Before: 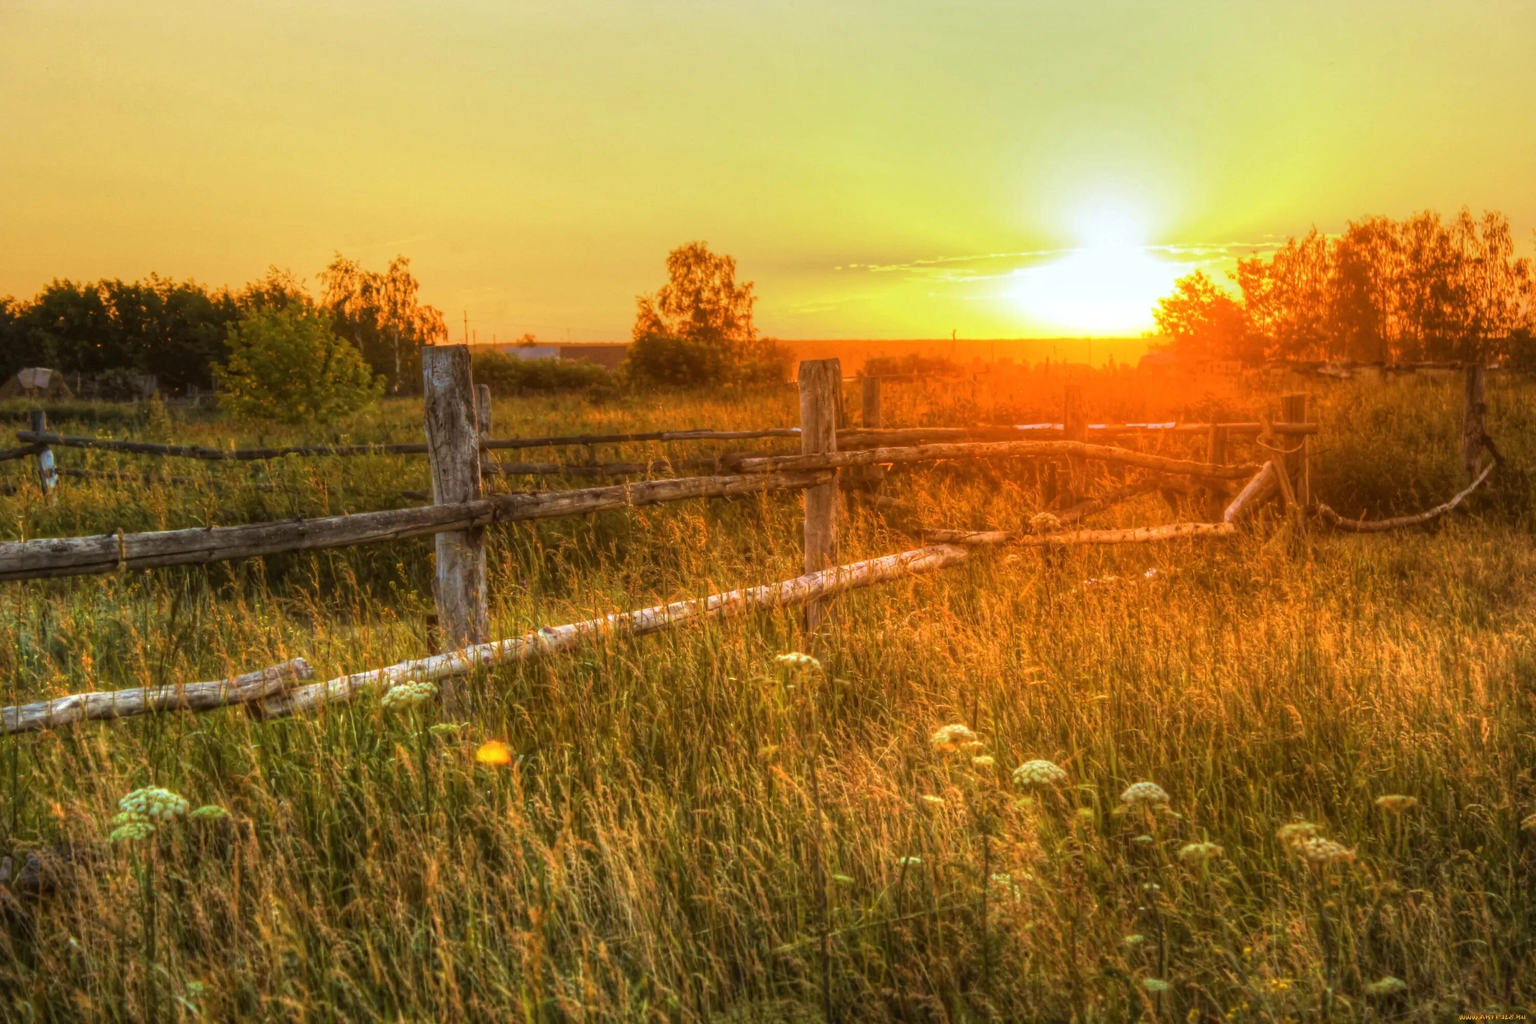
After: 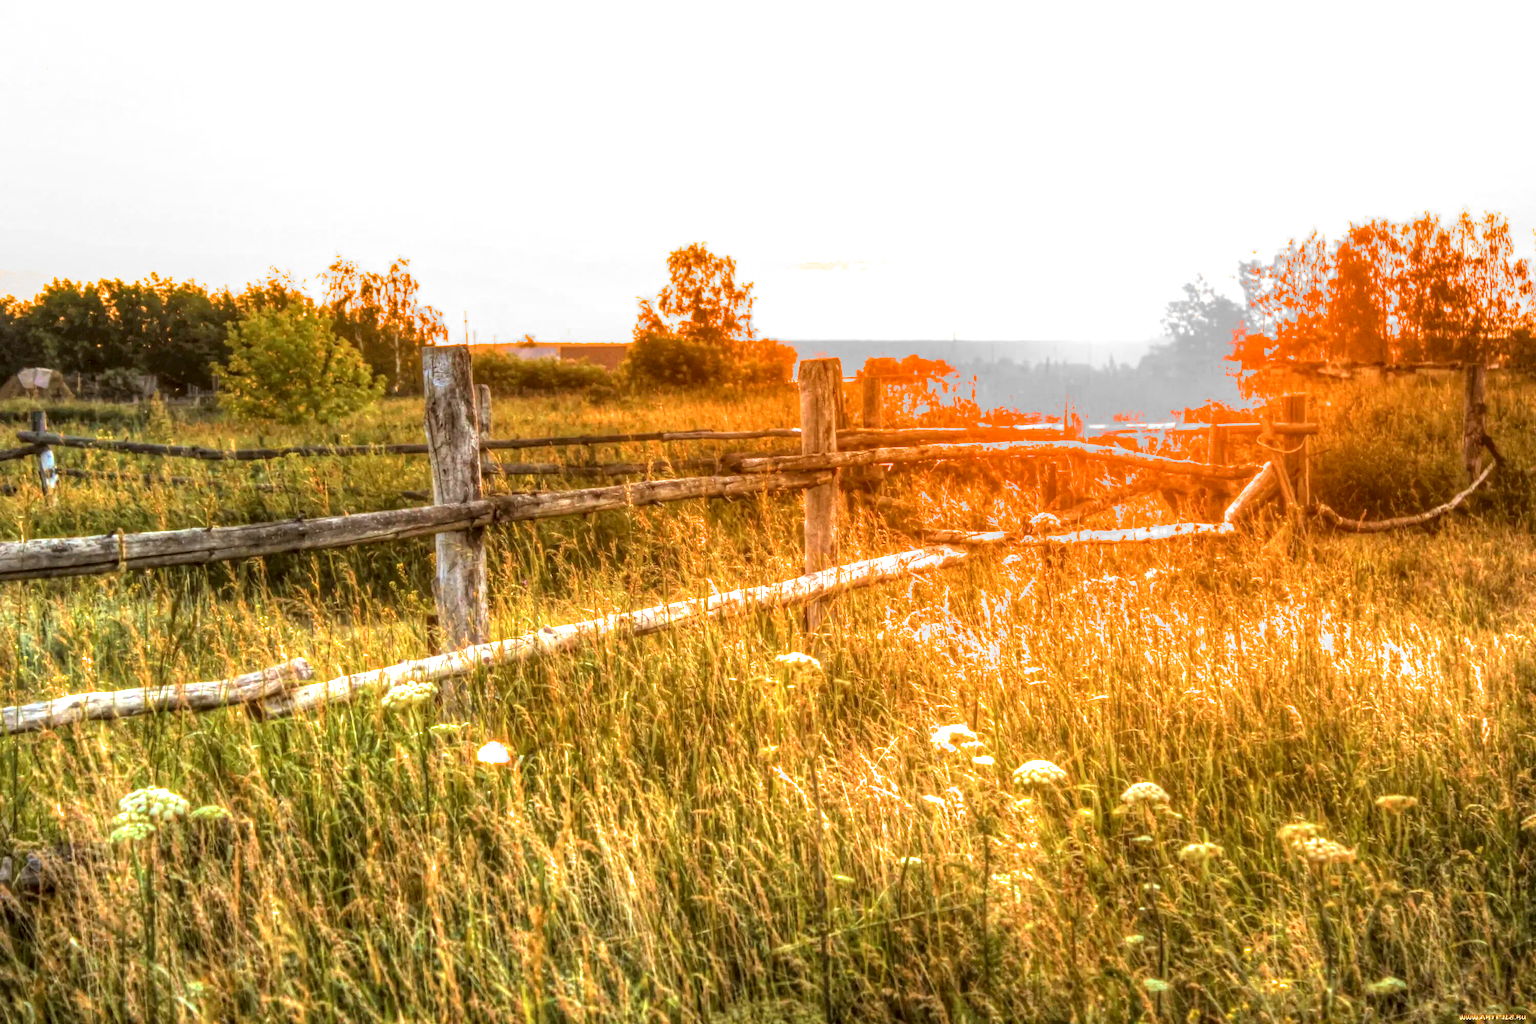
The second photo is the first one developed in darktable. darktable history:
exposure: exposure 1.5 EV, compensate highlight preservation false
local contrast: detail 150%
filmic rgb: black relative exposure -15 EV, white relative exposure 3 EV, threshold 6 EV, target black luminance 0%, hardness 9.27, latitude 99%, contrast 0.912, shadows ↔ highlights balance 0.505%, add noise in highlights 0, color science v3 (2019), use custom middle-gray values true, iterations of high-quality reconstruction 0, contrast in highlights soft, enable highlight reconstruction true
white balance: red 0.982, blue 1.018
